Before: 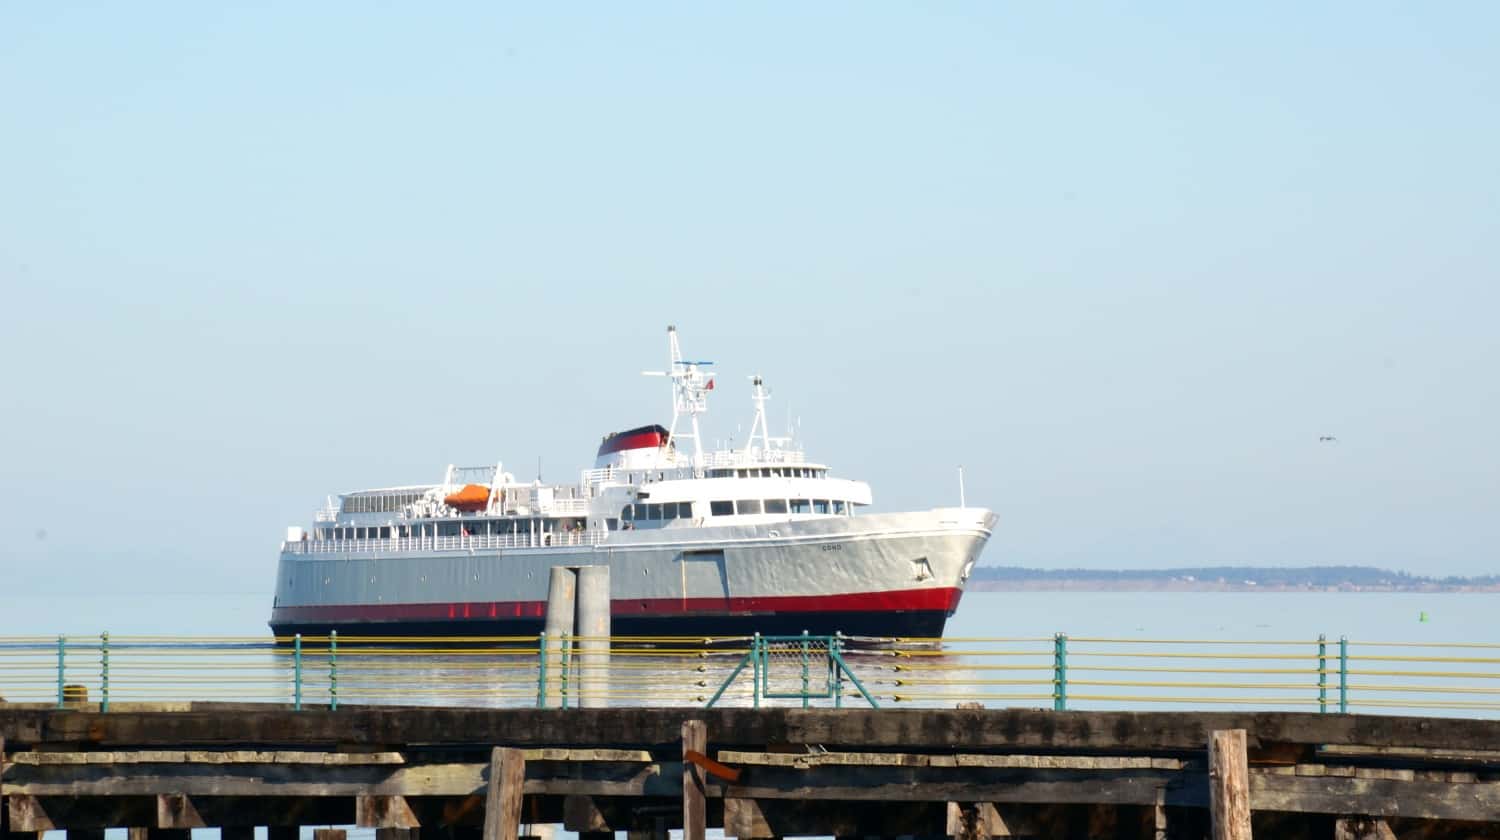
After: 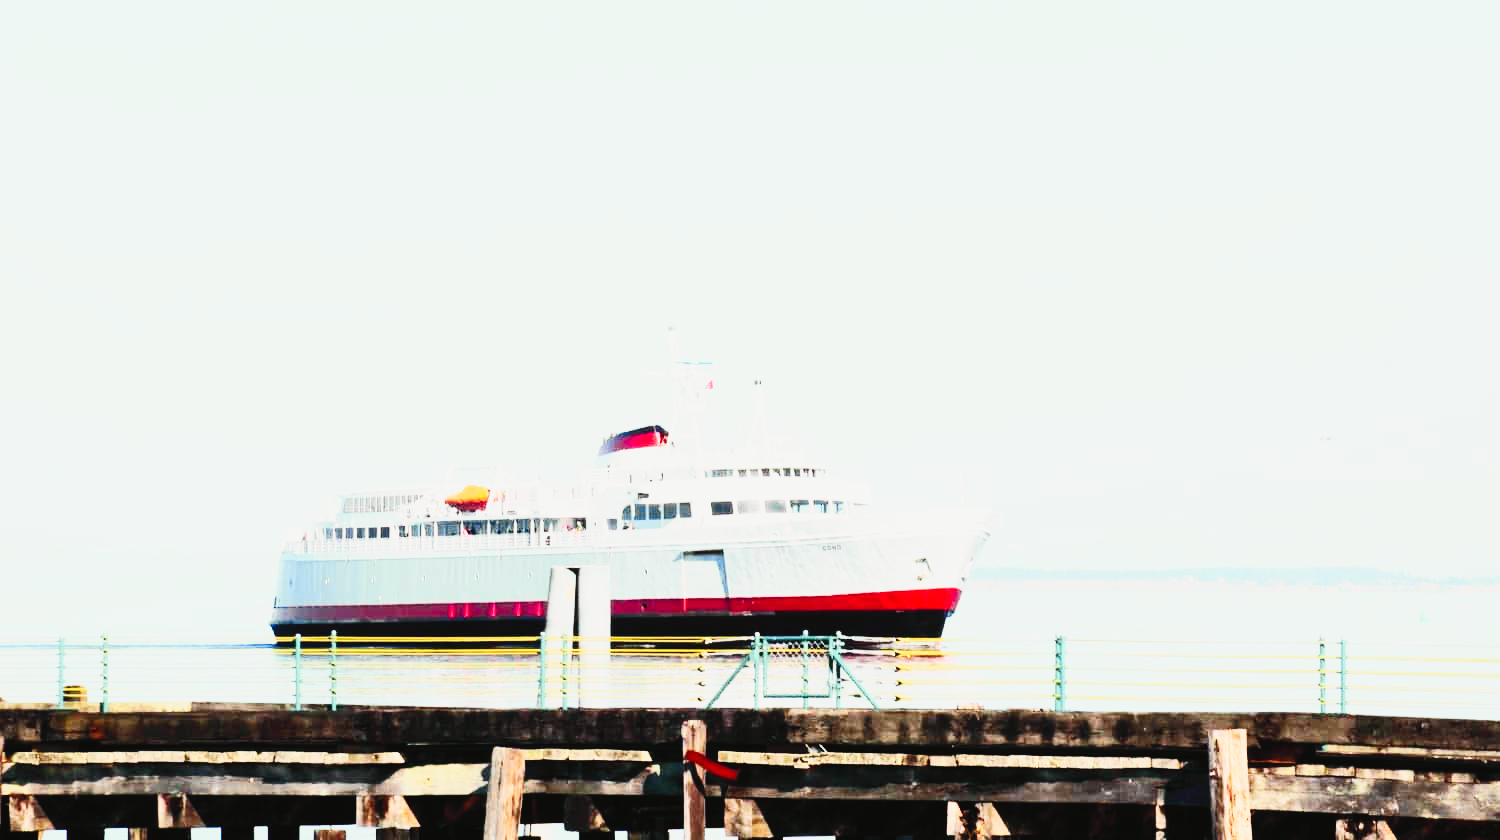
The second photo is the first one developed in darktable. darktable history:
base curve: curves: ch0 [(0, 0) (0, 0) (0.002, 0.001) (0.008, 0.003) (0.019, 0.011) (0.037, 0.037) (0.064, 0.11) (0.102, 0.232) (0.152, 0.379) (0.216, 0.524) (0.296, 0.665) (0.394, 0.789) (0.512, 0.881) (0.651, 0.945) (0.813, 0.986) (1, 1)], preserve colors none
tone curve: curves: ch0 [(0, 0.026) (0.172, 0.194) (0.398, 0.437) (0.469, 0.544) (0.612, 0.741) (0.845, 0.926) (1, 0.968)]; ch1 [(0, 0) (0.437, 0.453) (0.472, 0.467) (0.502, 0.502) (0.531, 0.537) (0.574, 0.583) (0.617, 0.64) (0.699, 0.749) (0.859, 0.919) (1, 1)]; ch2 [(0, 0) (0.33, 0.301) (0.421, 0.443) (0.476, 0.502) (0.511, 0.504) (0.553, 0.55) (0.595, 0.586) (0.664, 0.664) (1, 1)], color space Lab, independent channels, preserve colors none
